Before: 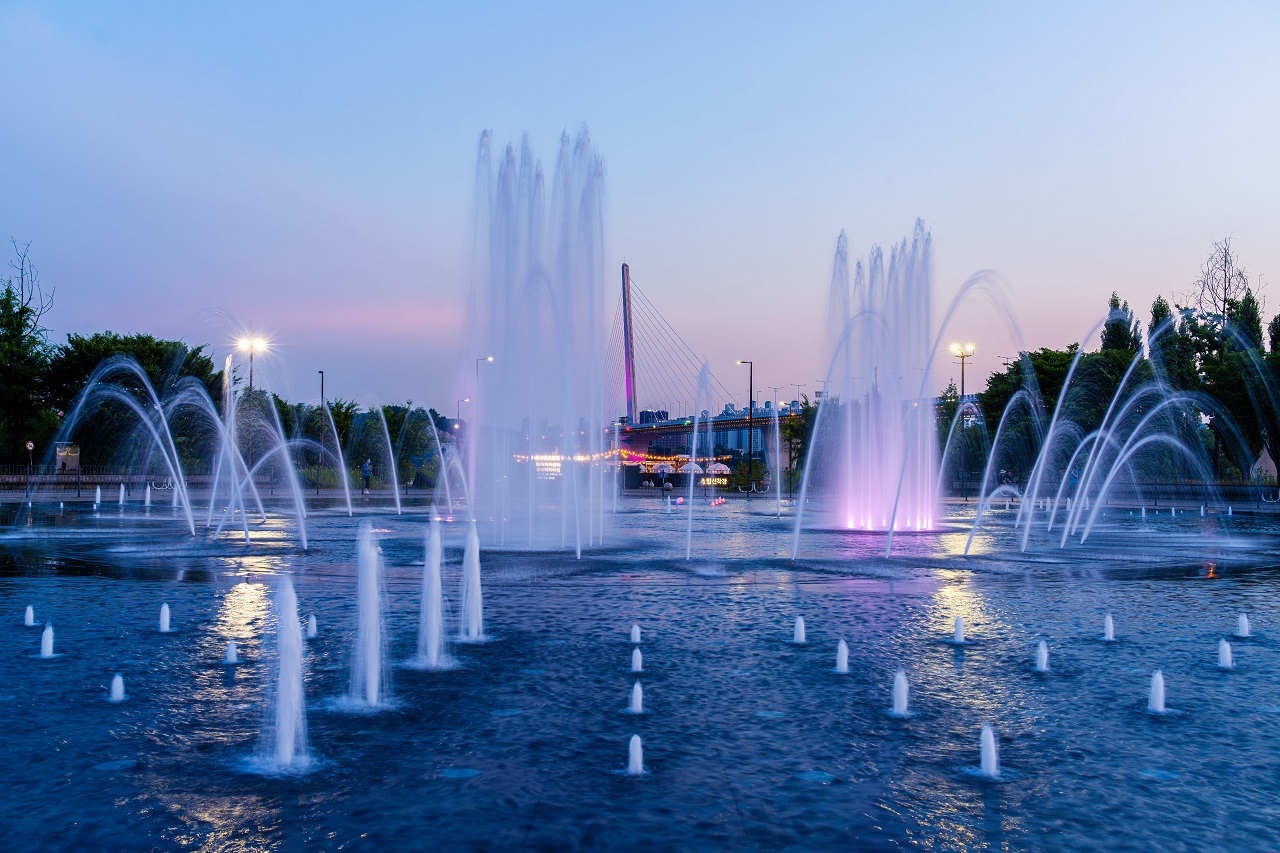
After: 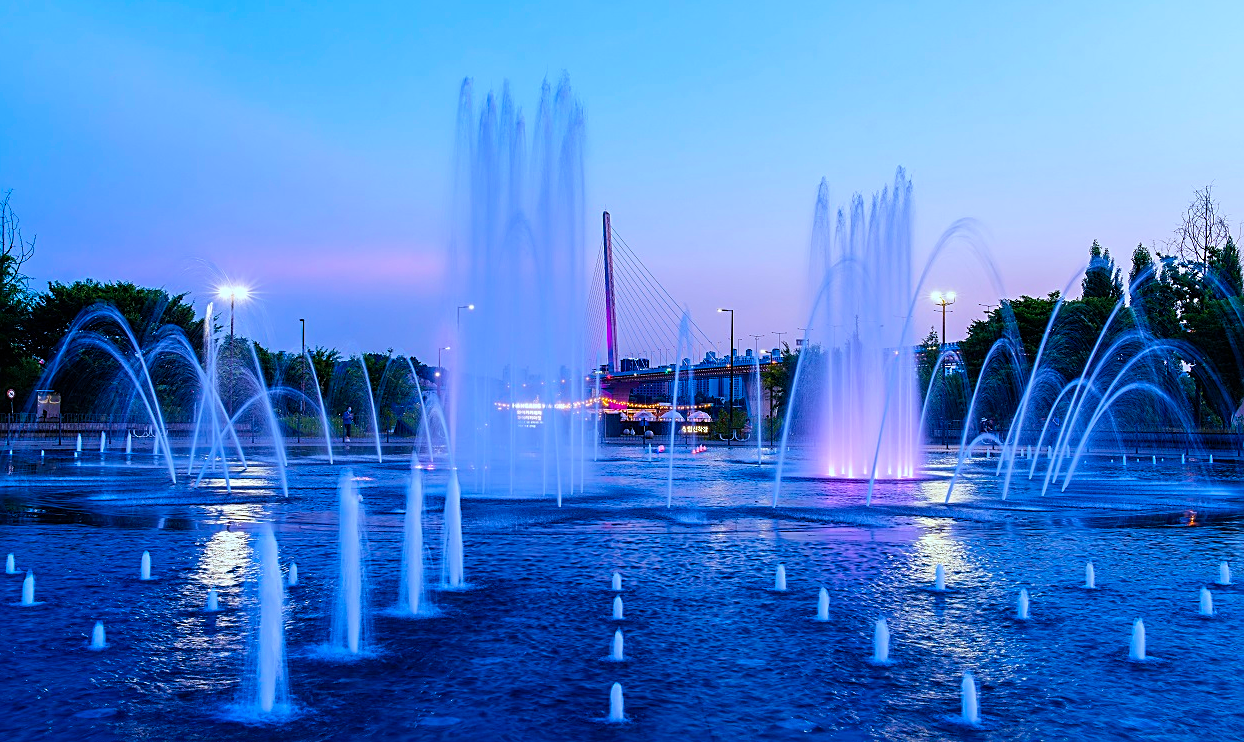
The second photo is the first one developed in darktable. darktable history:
color calibration: x 0.38, y 0.391, temperature 4081.62 K
sharpen: on, module defaults
crop: left 1.485%, top 6.139%, right 1.323%, bottom 6.83%
color balance rgb: shadows lift › chroma 3.073%, shadows lift › hue 279.85°, perceptual saturation grading › global saturation 30.159%, global vibrance 25.123%
